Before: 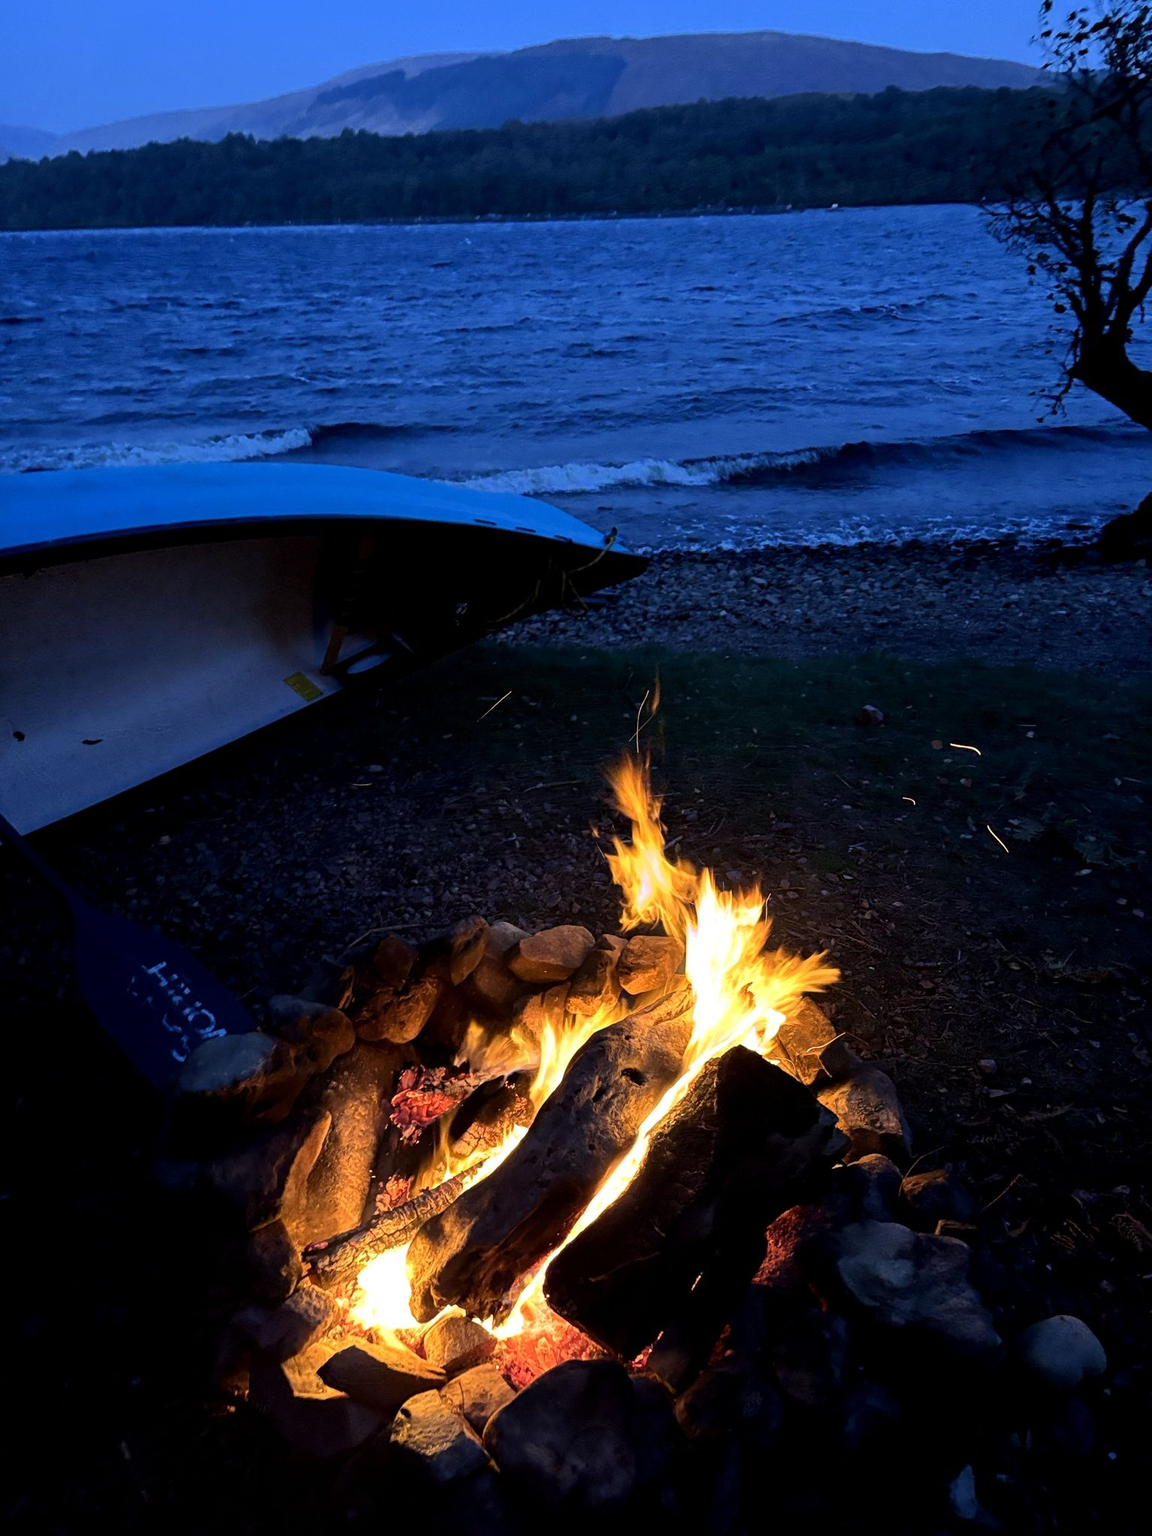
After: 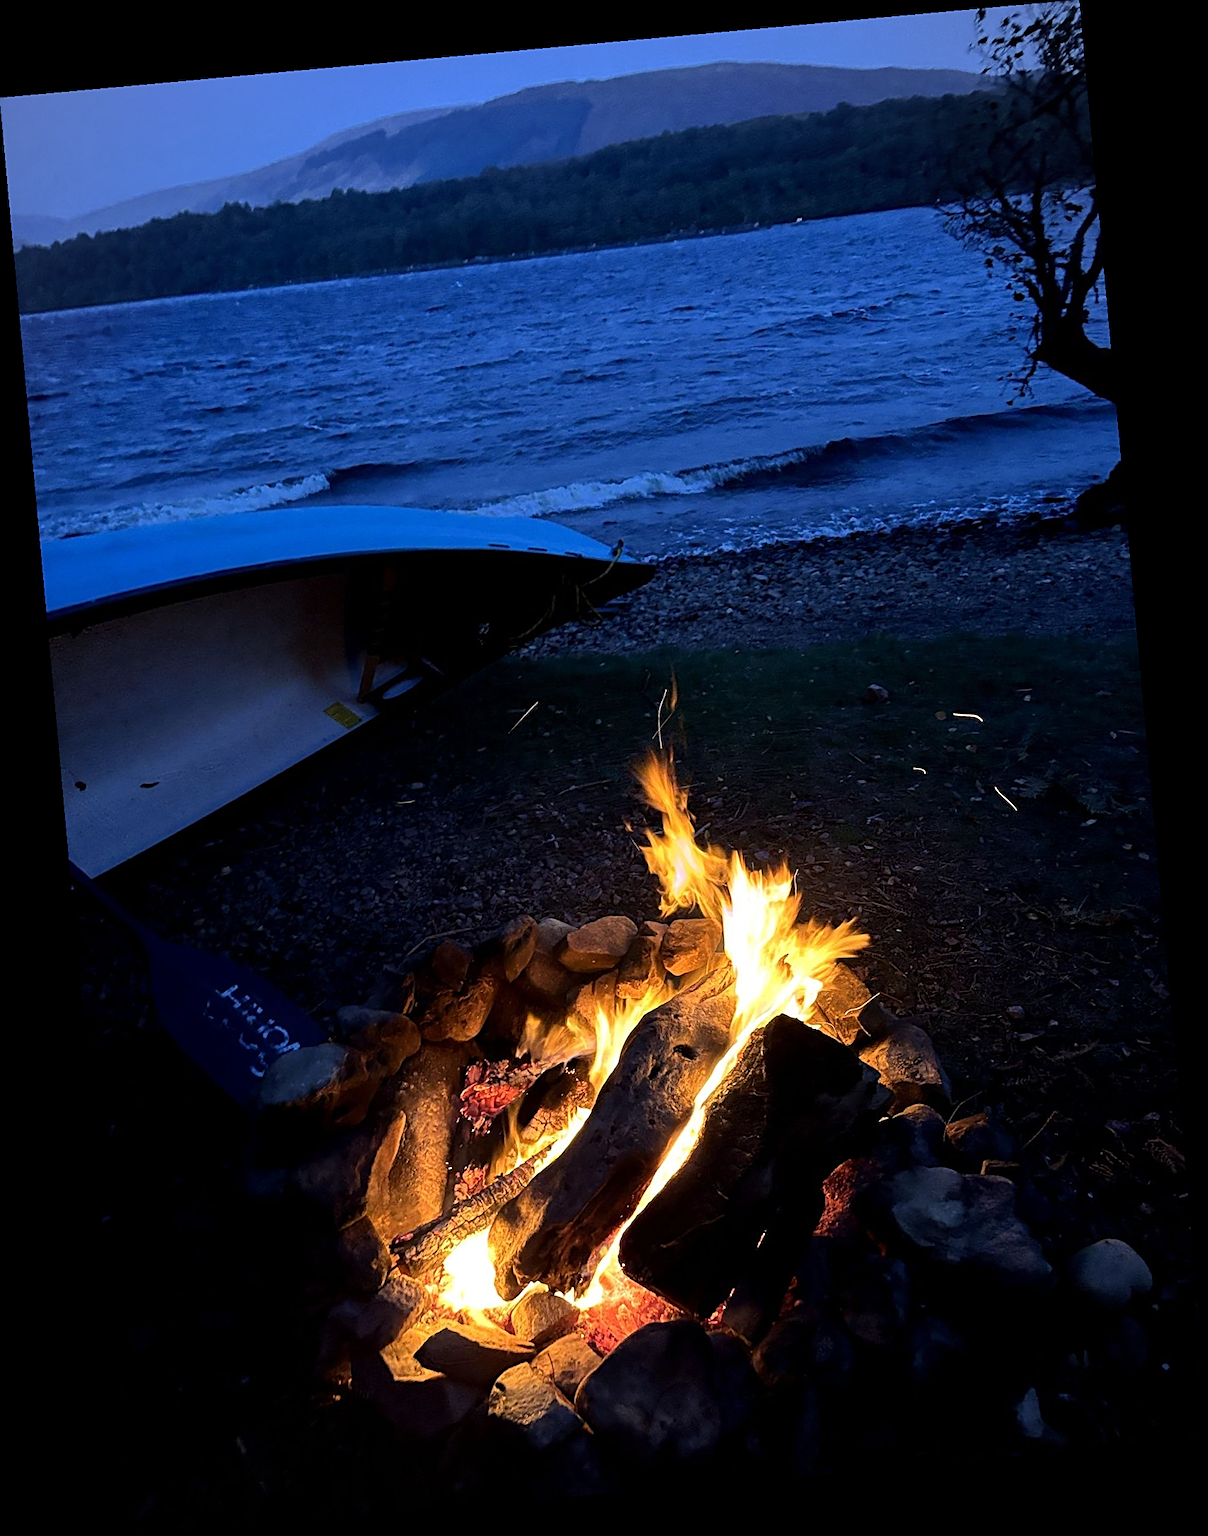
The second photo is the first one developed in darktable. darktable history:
vignetting: fall-off radius 60.92%
sharpen: on, module defaults
rotate and perspective: rotation -5.2°, automatic cropping off
